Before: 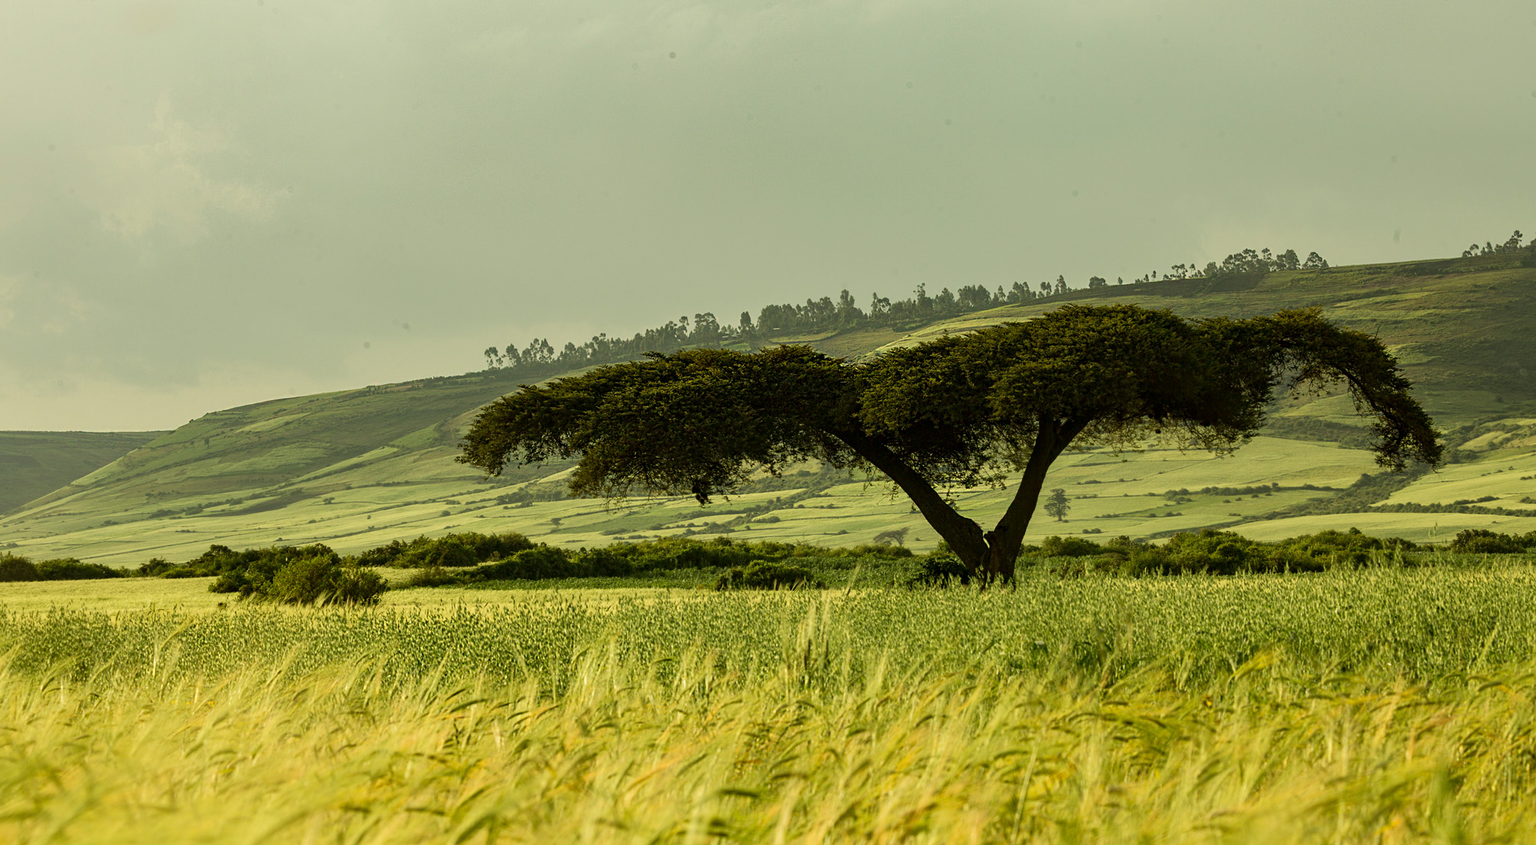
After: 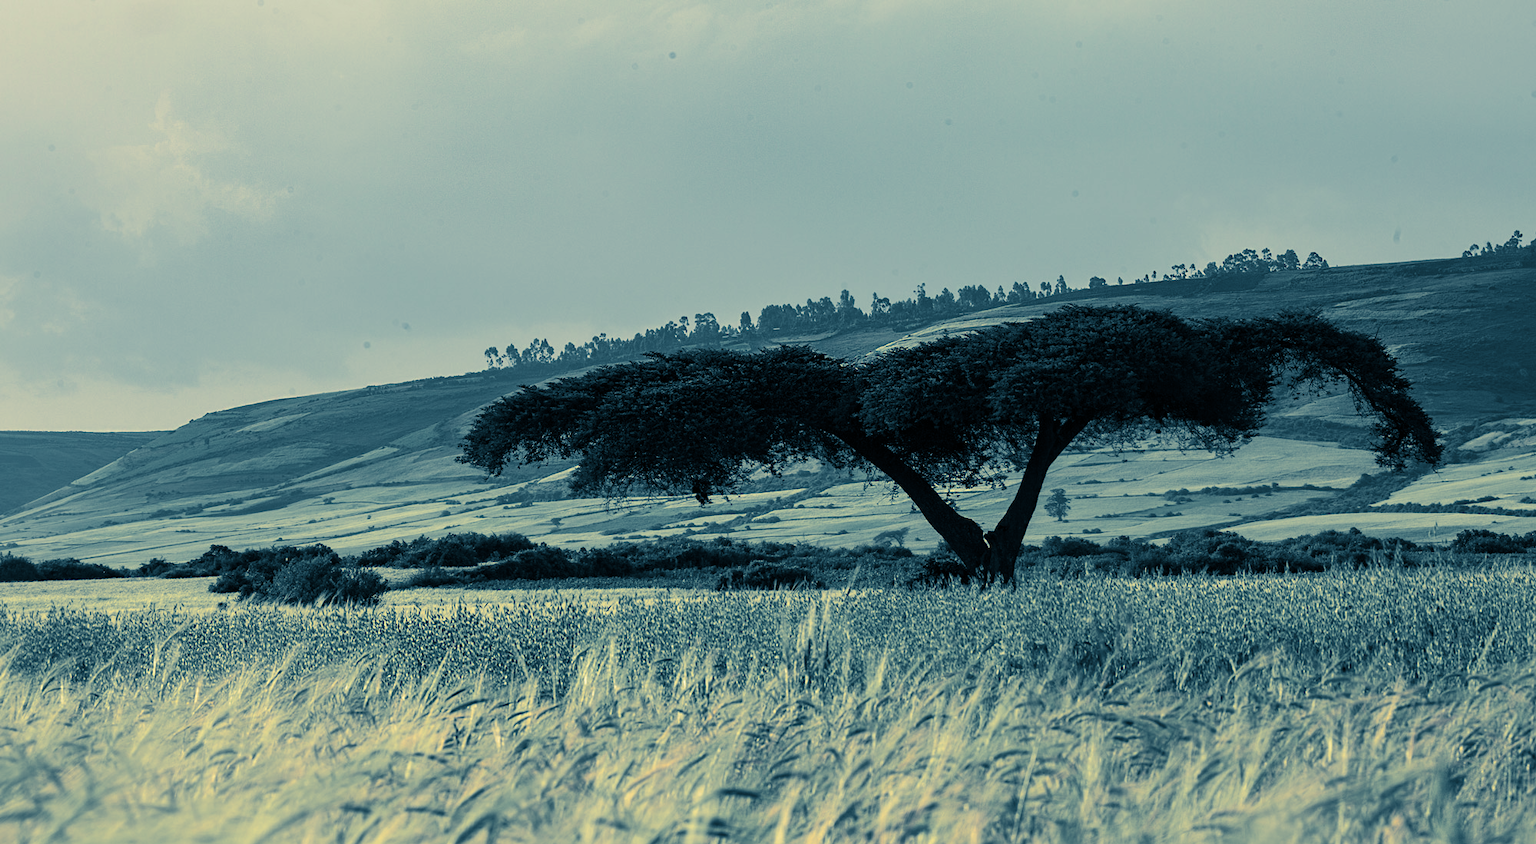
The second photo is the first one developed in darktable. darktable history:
split-toning: shadows › hue 212.4°, balance -70
color balance rgb: perceptual saturation grading › global saturation 20%, perceptual saturation grading › highlights -50%, perceptual saturation grading › shadows 30%
